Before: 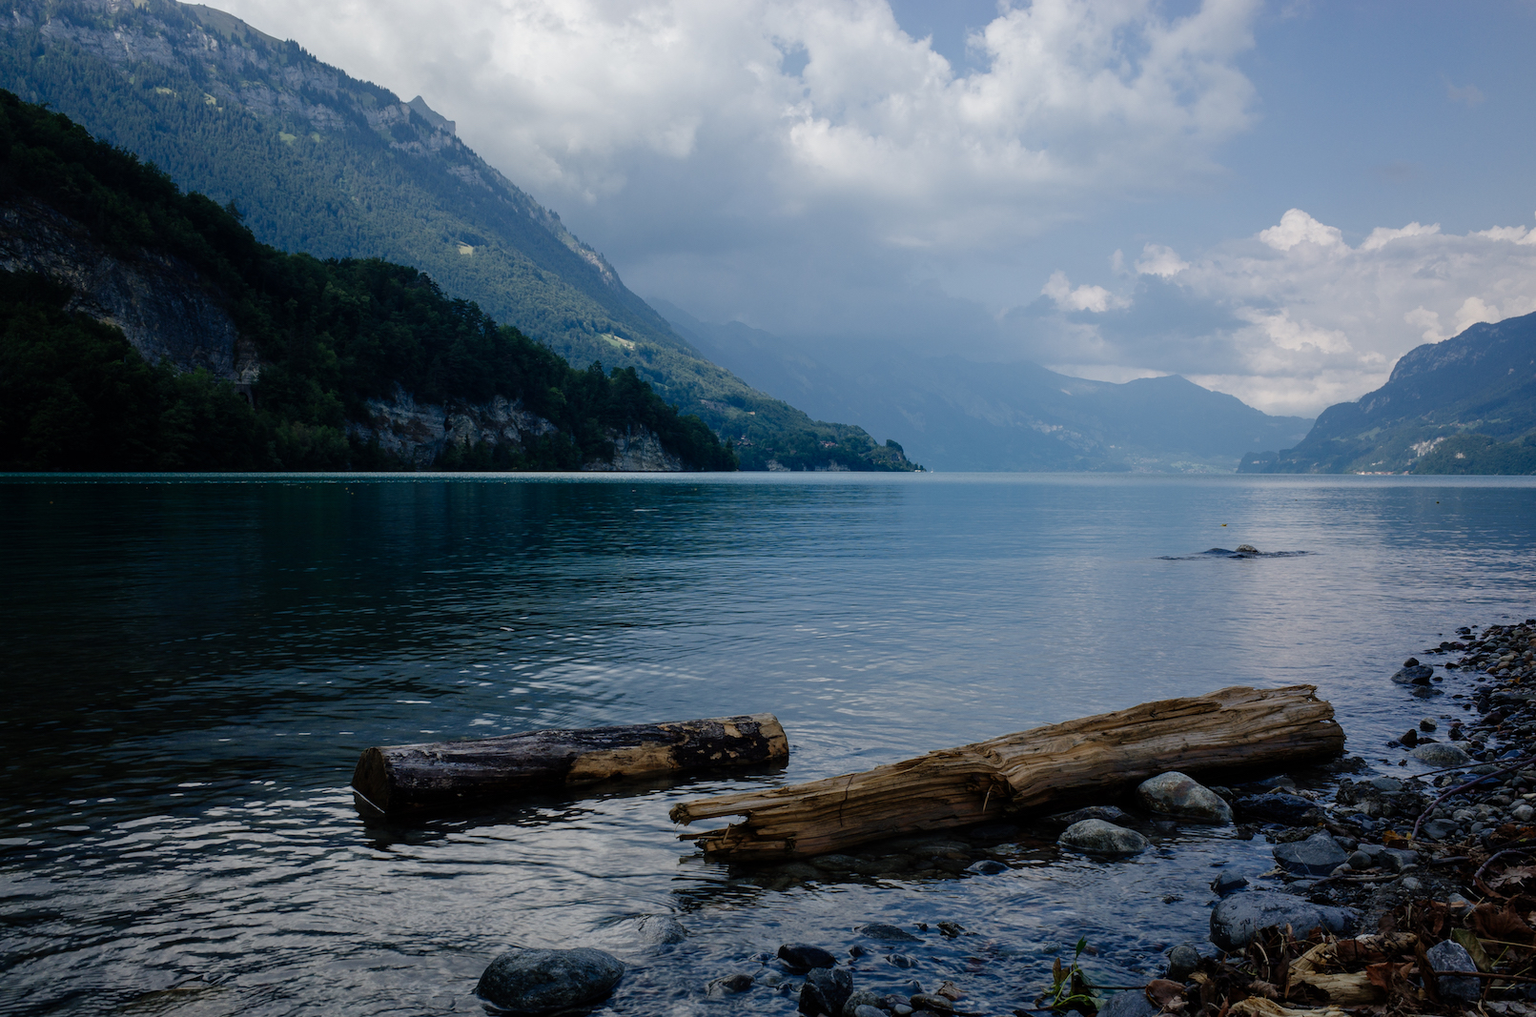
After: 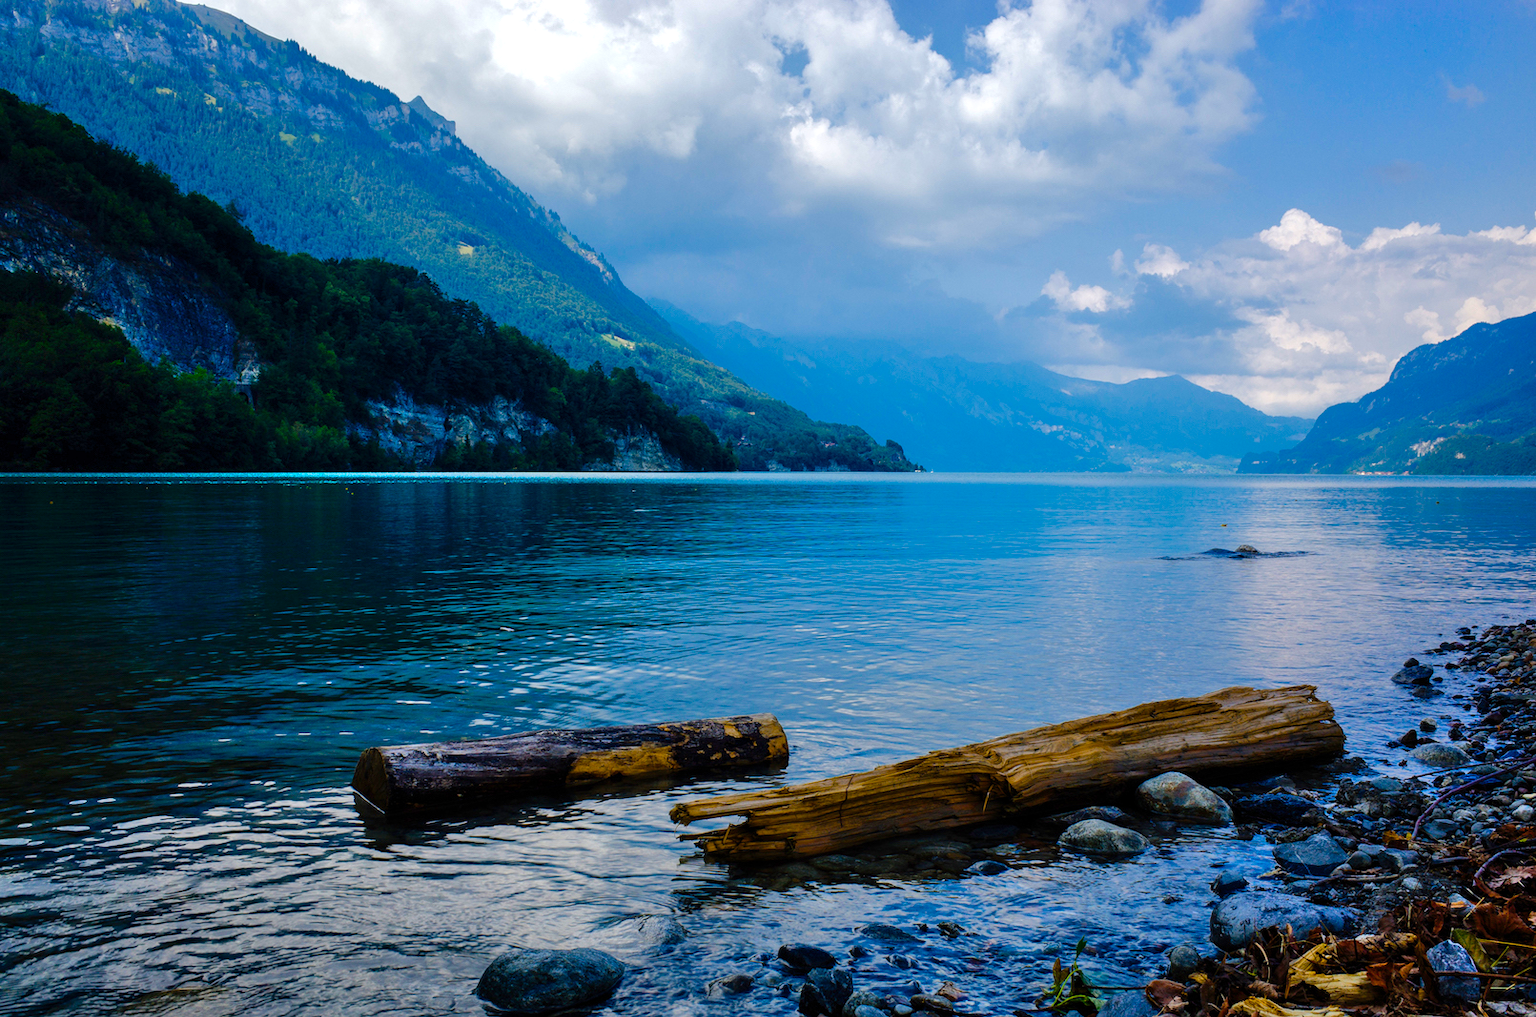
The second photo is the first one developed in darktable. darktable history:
color balance rgb: linear chroma grading › shadows 10%, linear chroma grading › highlights 10%, linear chroma grading › global chroma 15%, linear chroma grading › mid-tones 15%, perceptual saturation grading › global saturation 40%, perceptual saturation grading › highlights -25%, perceptual saturation grading › mid-tones 35%, perceptual saturation grading › shadows 35%, perceptual brilliance grading › global brilliance 11.29%, global vibrance 11.29%
shadows and highlights: soften with gaussian
